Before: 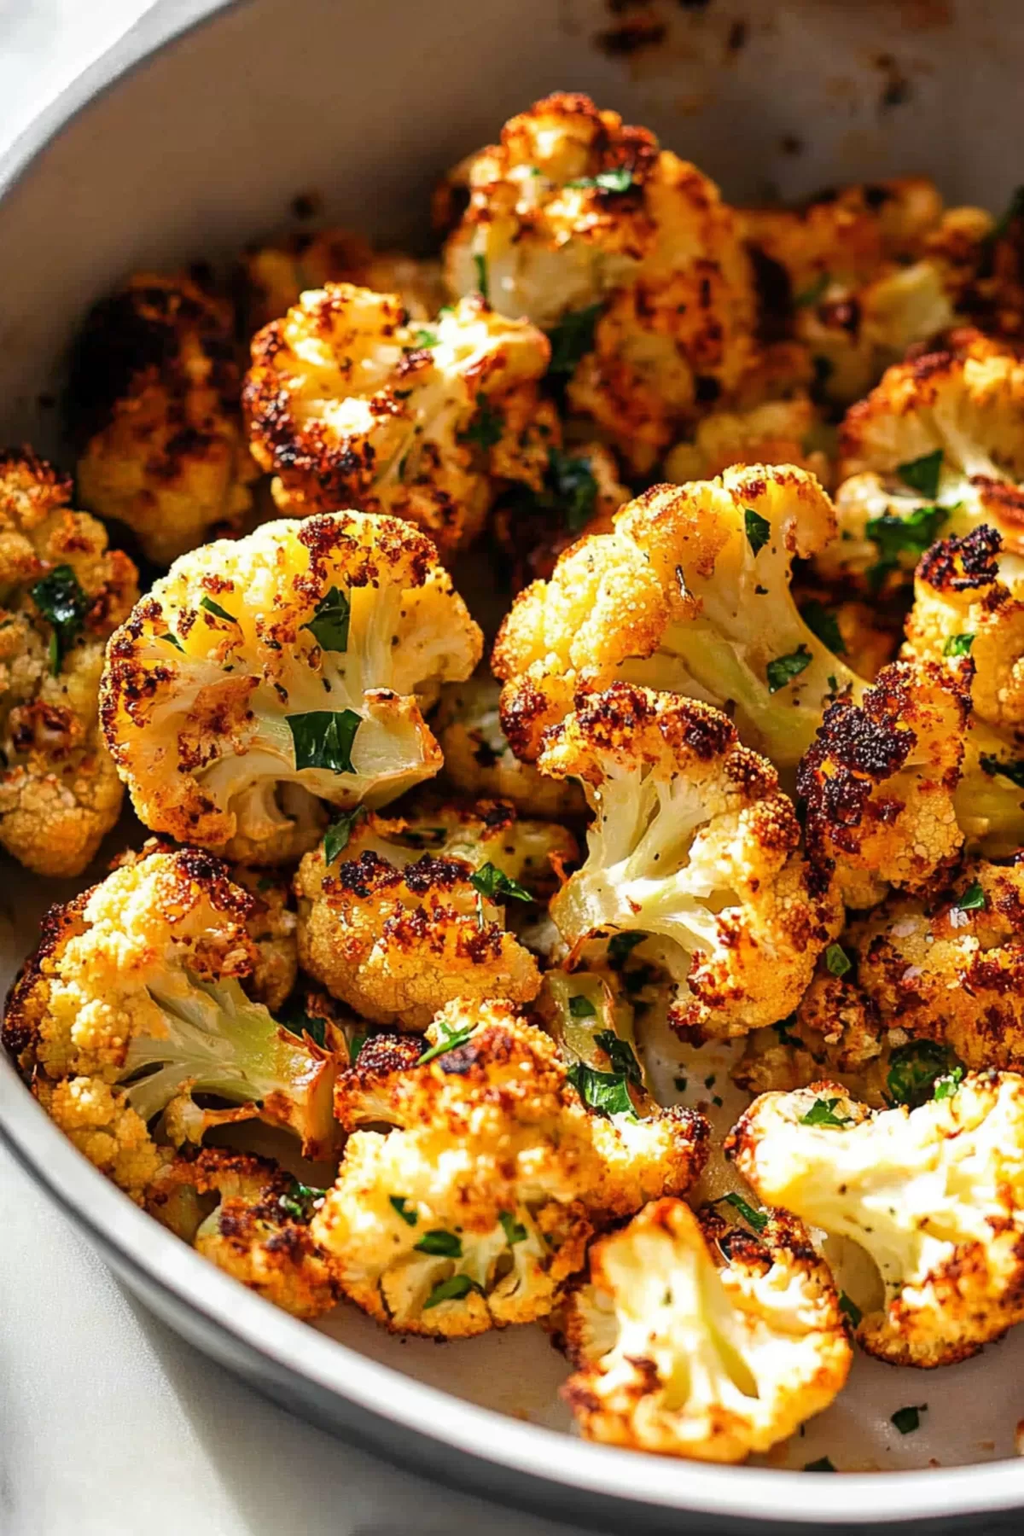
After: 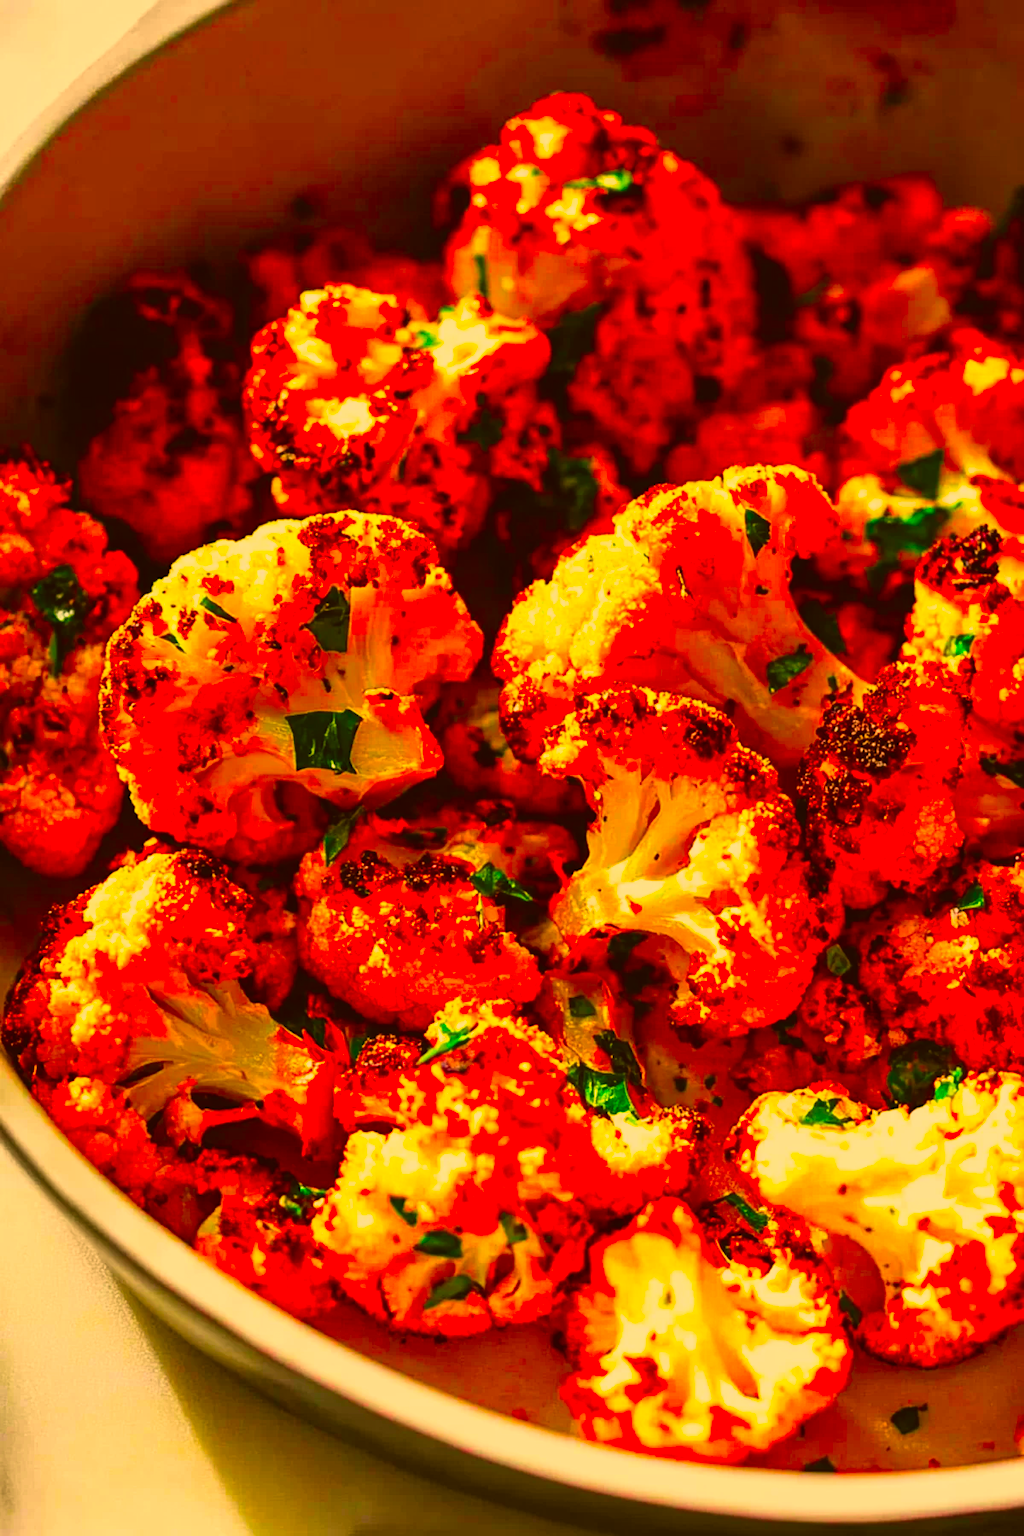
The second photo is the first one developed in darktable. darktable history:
color correction: highlights a* 10.64, highlights b* 30.32, shadows a* 2.75, shadows b* 17.02, saturation 1.73
exposure: black level correction 0, exposure 0 EV, compensate highlight preservation false
contrast brightness saturation: contrast -0.202, saturation 0.19
tone curve: curves: ch0 [(0, 0) (0.042, 0.01) (0.223, 0.123) (0.59, 0.574) (0.802, 0.868) (1, 1)], preserve colors none
